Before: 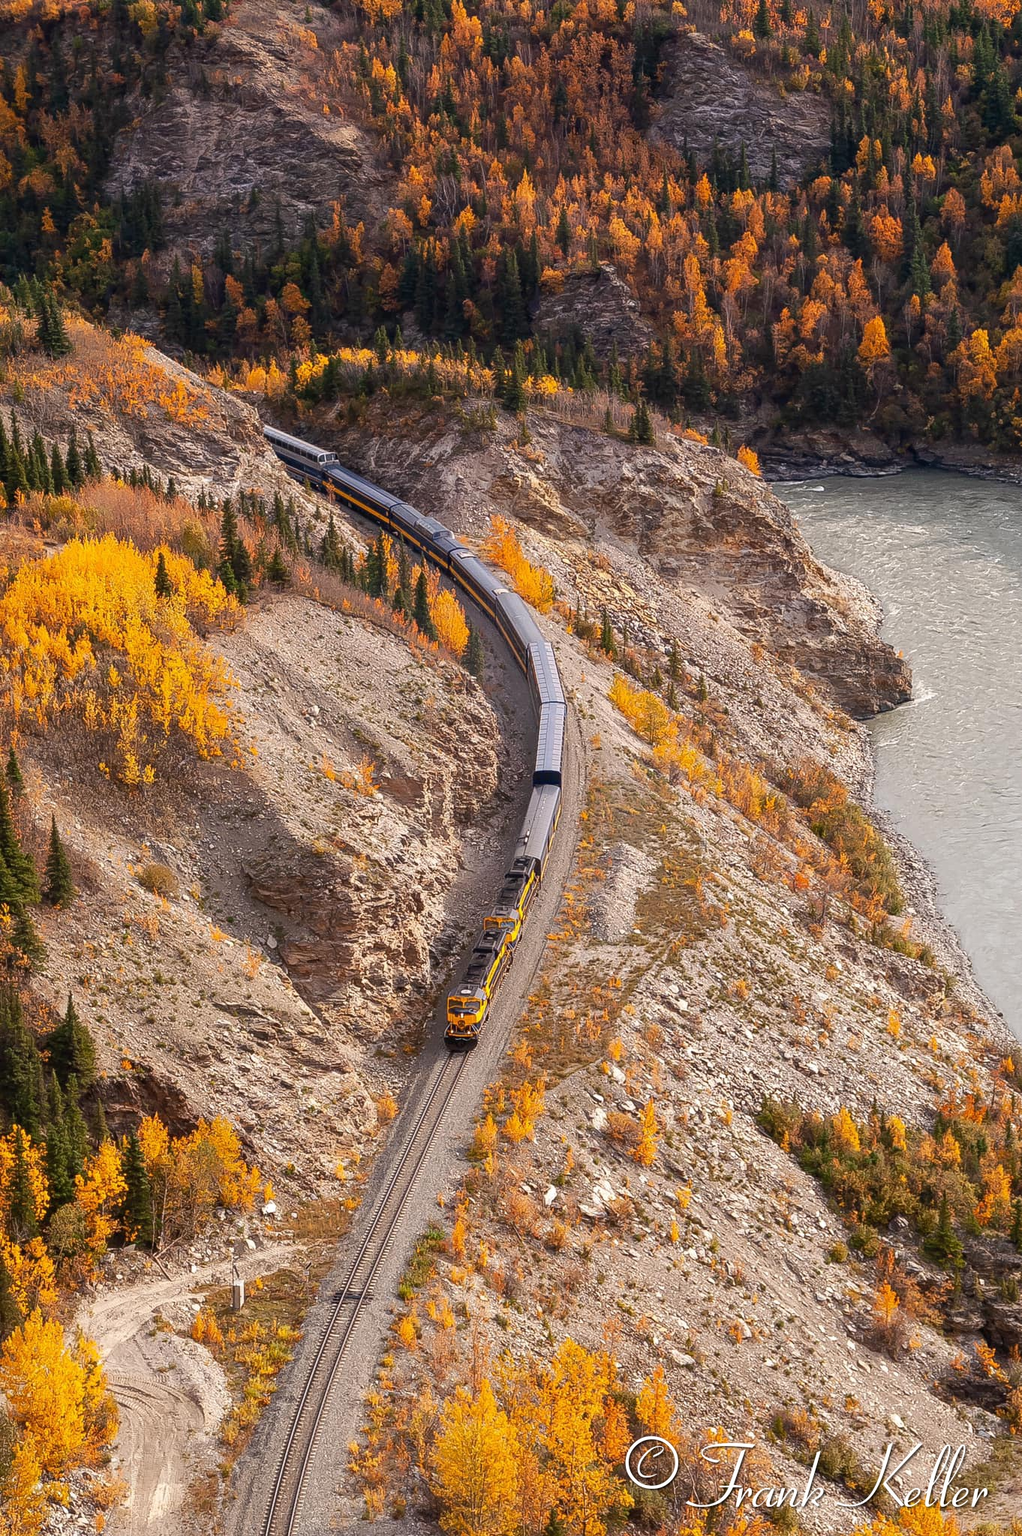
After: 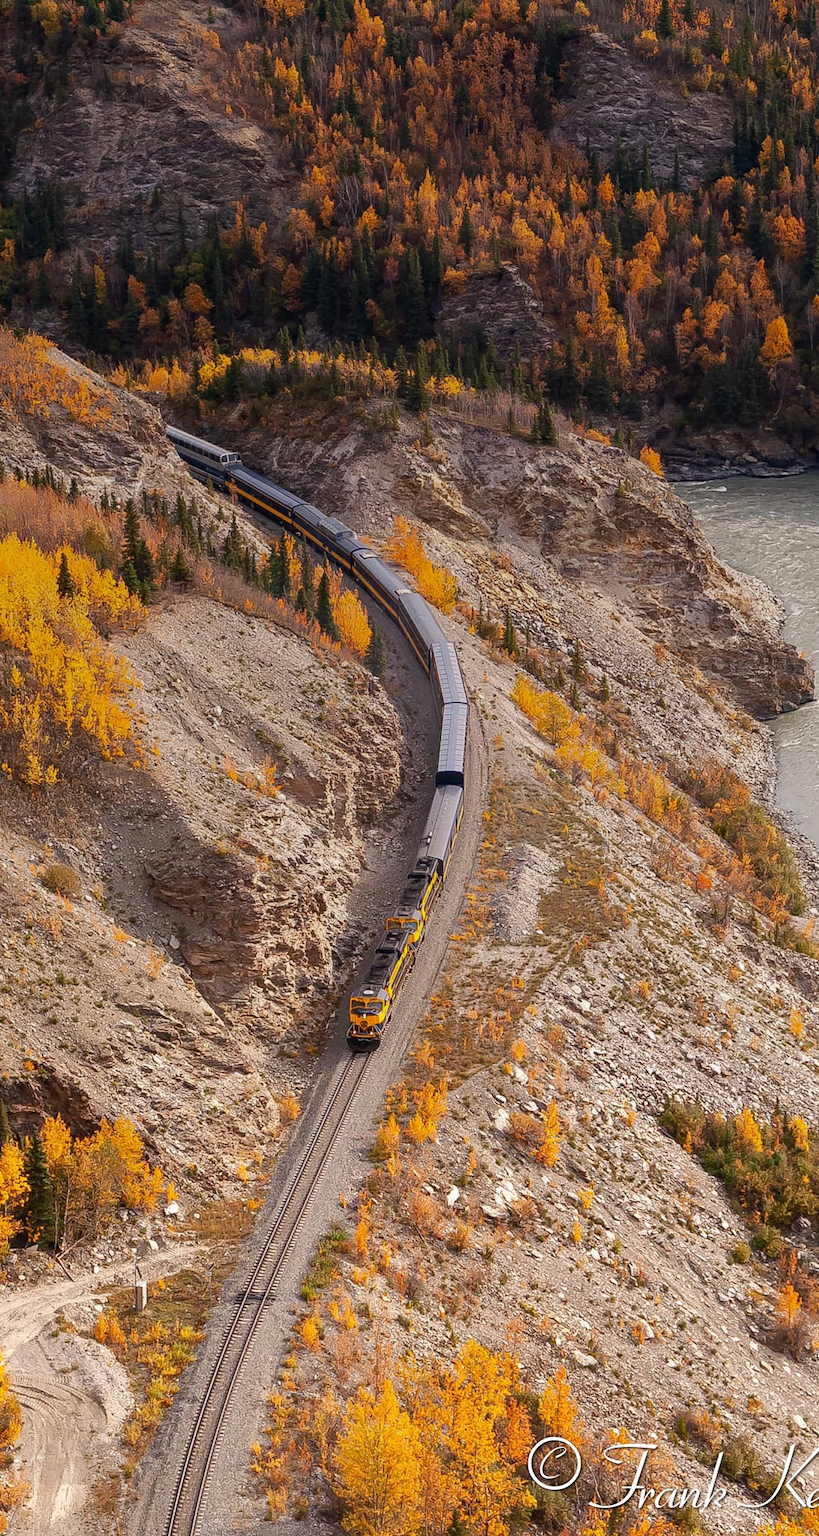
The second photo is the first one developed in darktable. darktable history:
crop and rotate: left 9.597%, right 10.195%
graduated density: on, module defaults
